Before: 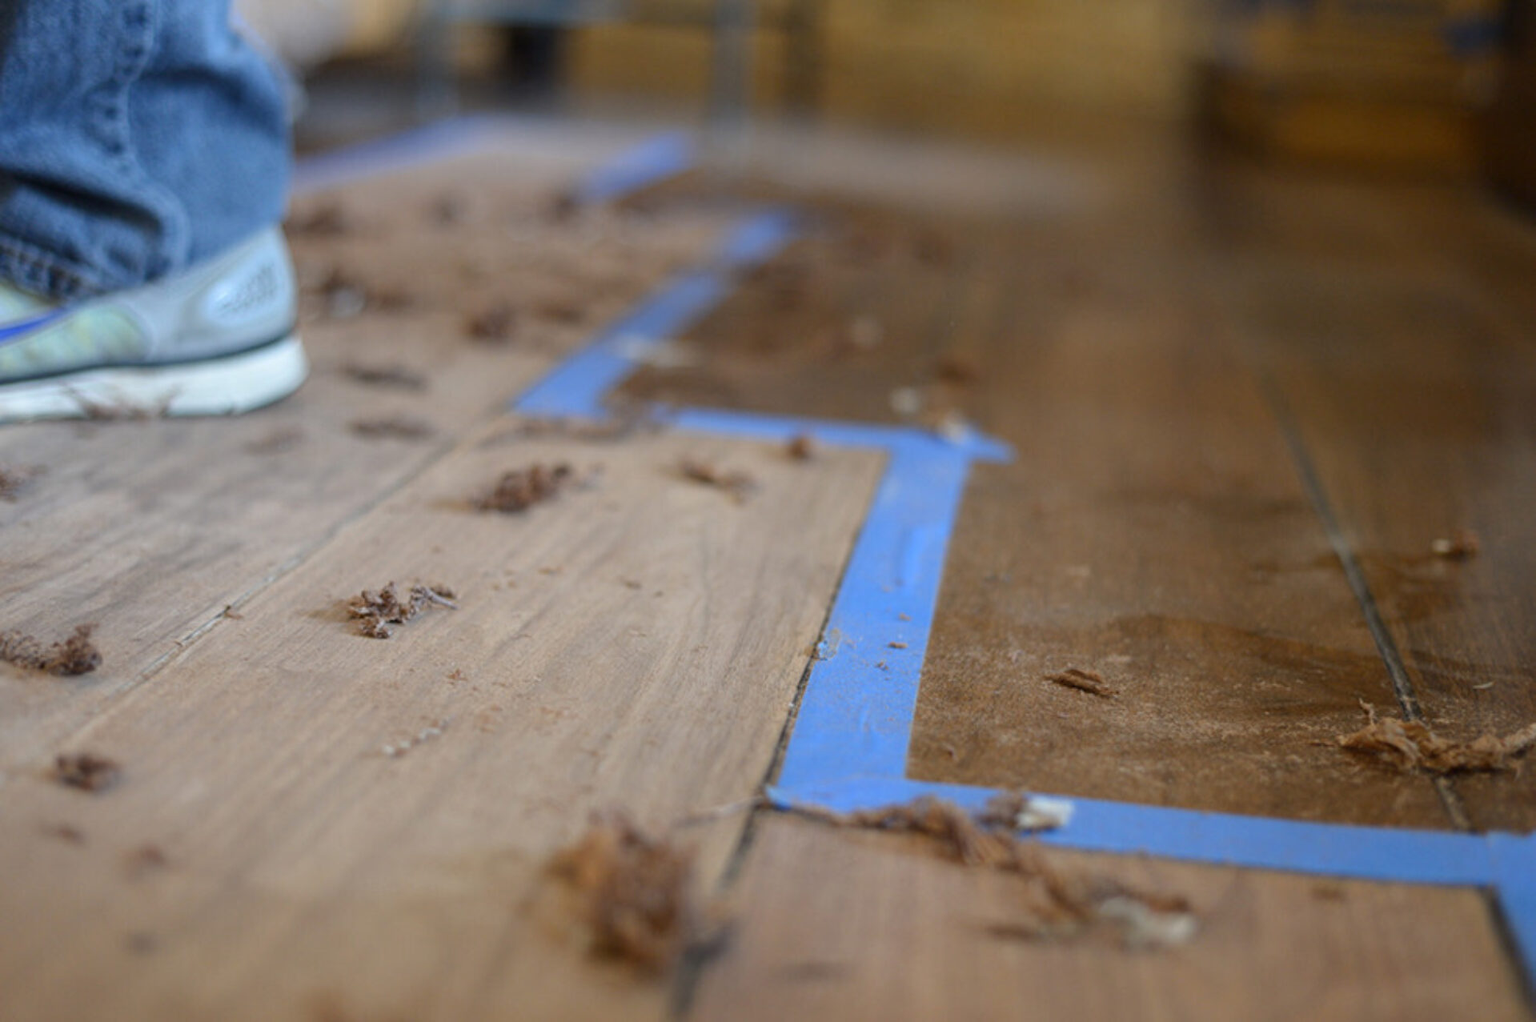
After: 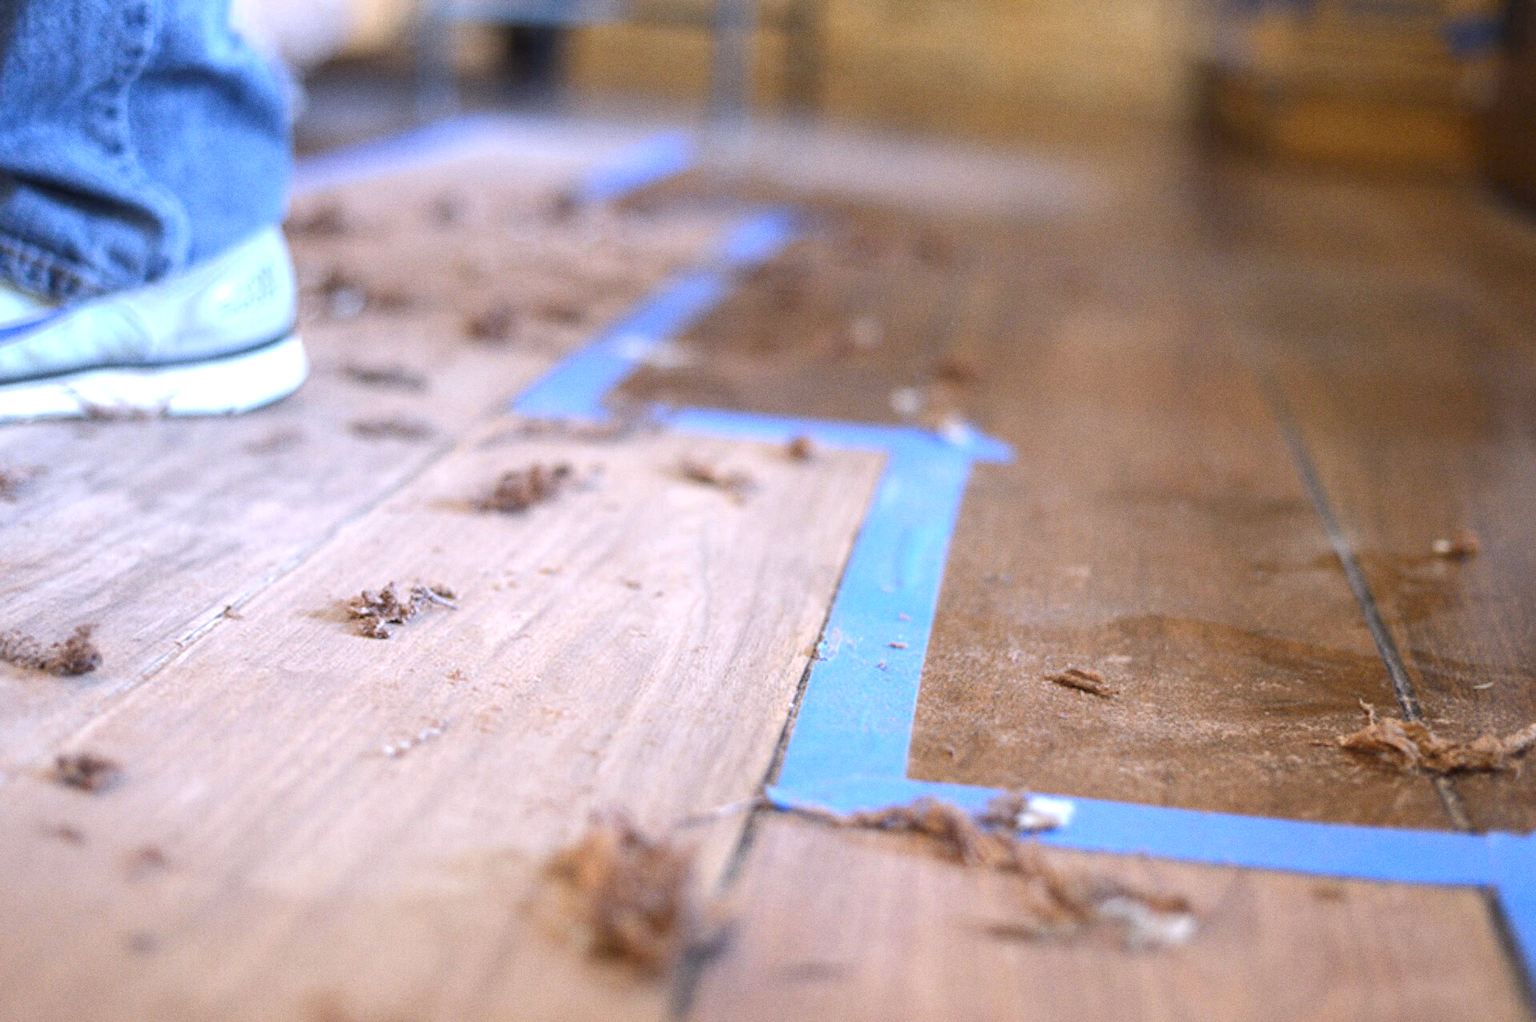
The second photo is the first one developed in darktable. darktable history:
grain: coarseness 0.09 ISO
exposure: black level correction 0, exposure 1.1 EV, compensate highlight preservation false
color calibration: illuminant custom, x 0.363, y 0.385, temperature 4528.03 K
